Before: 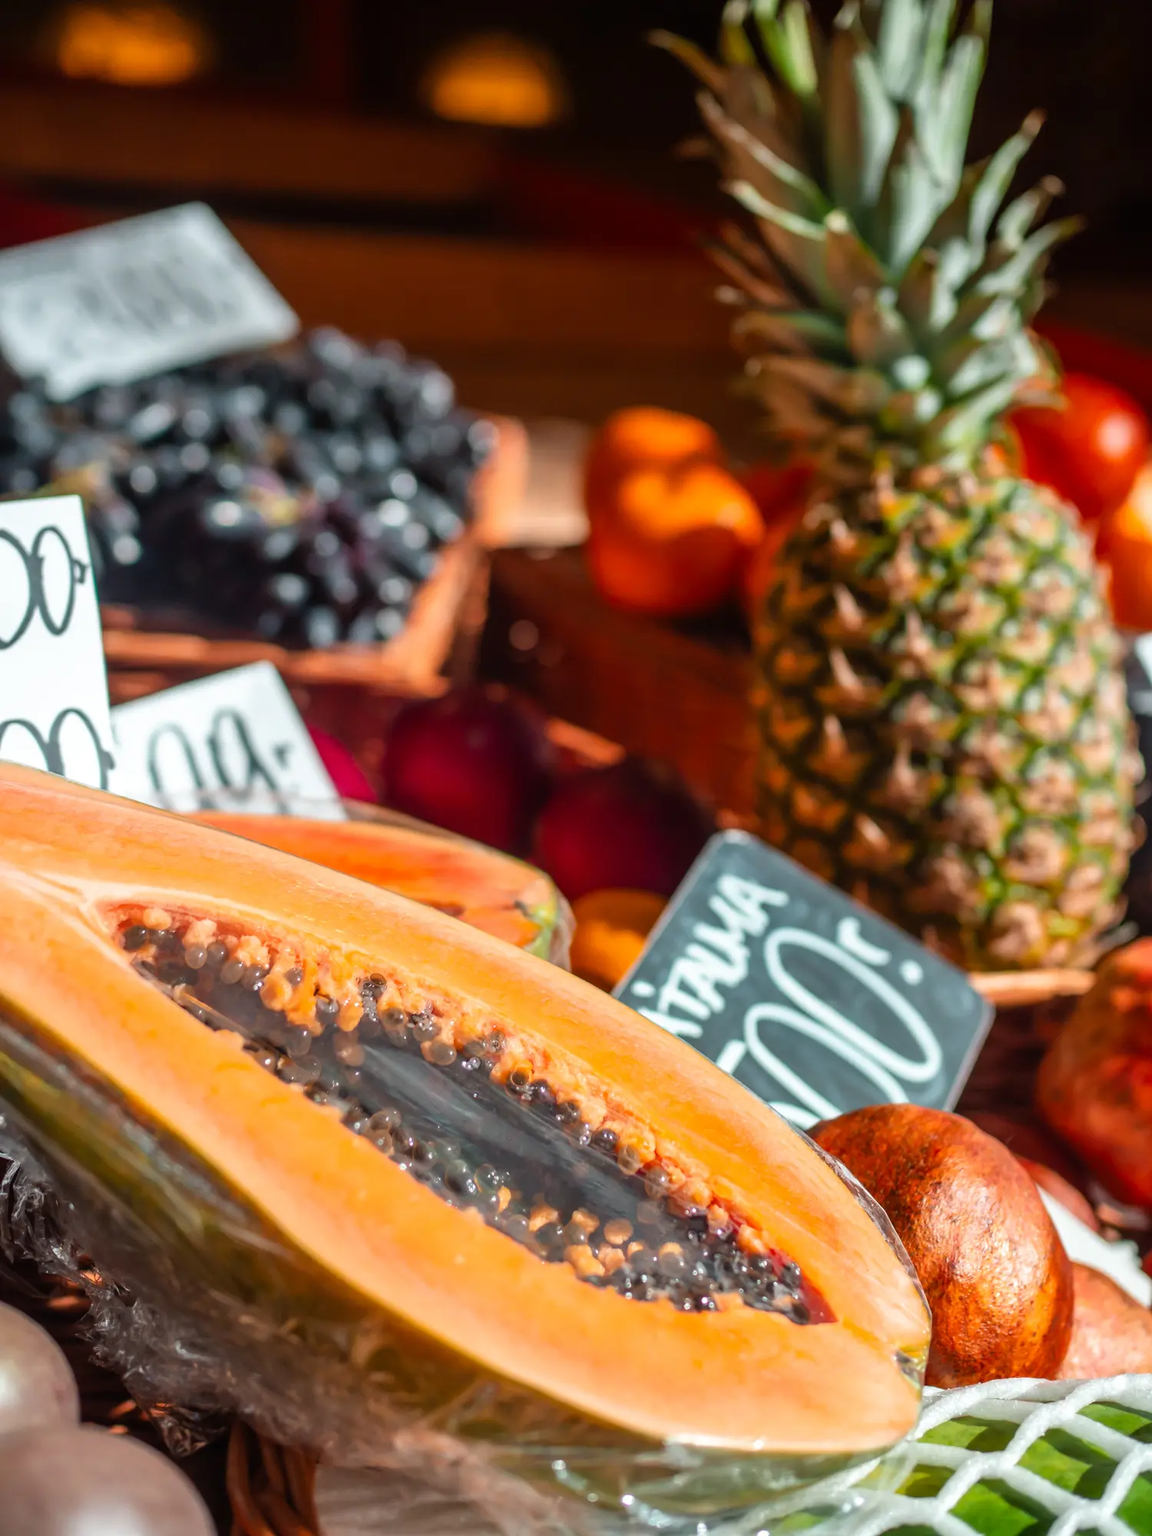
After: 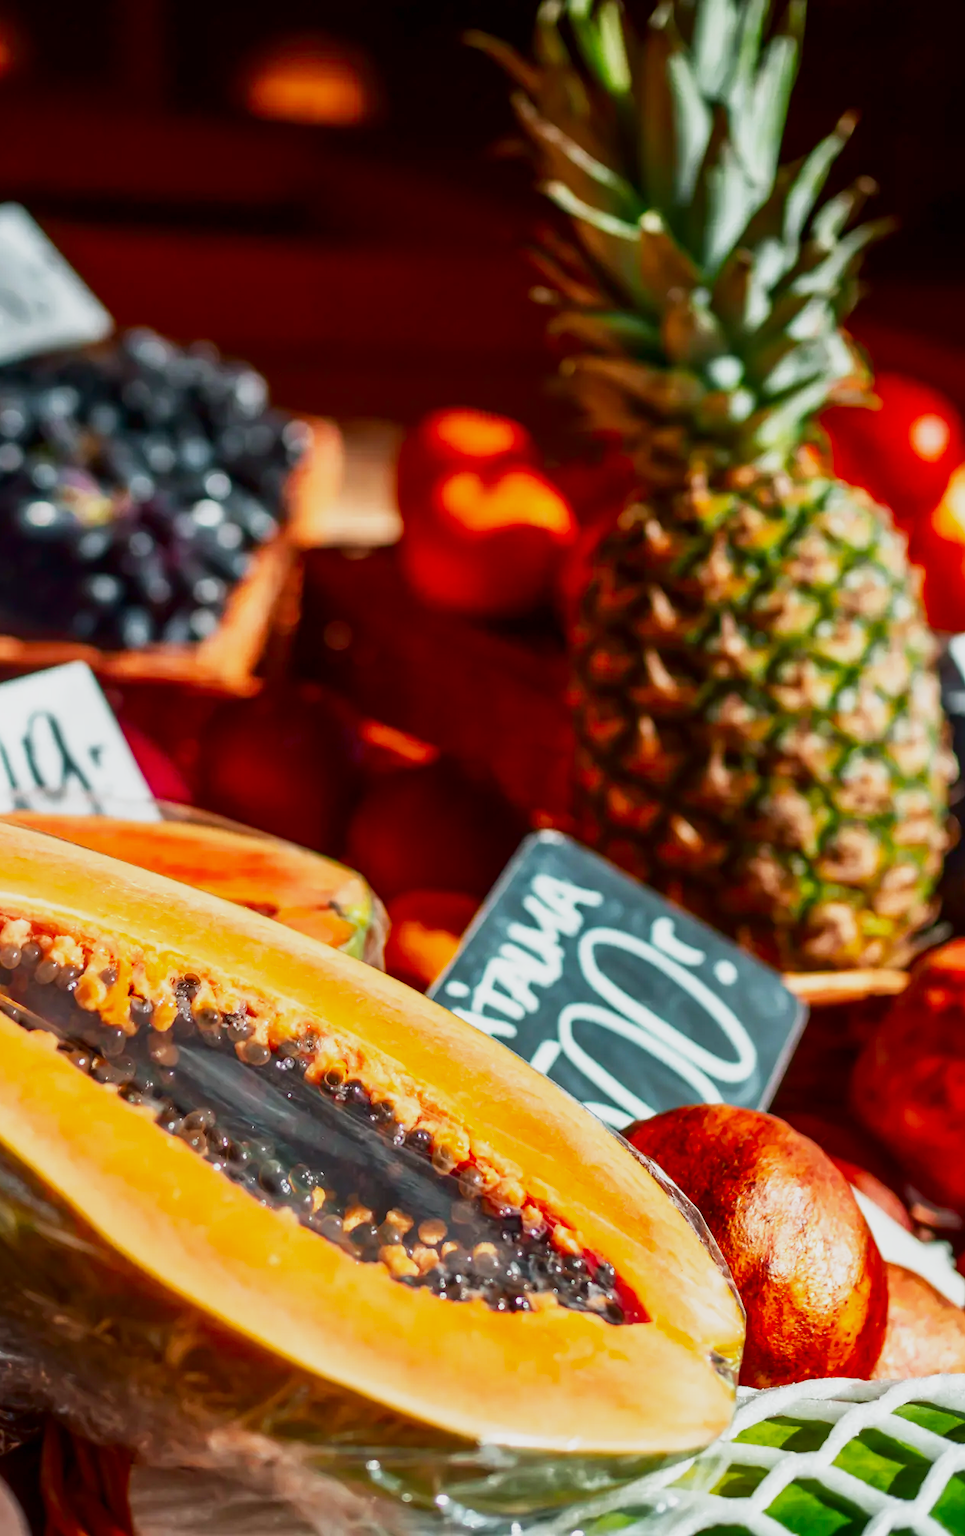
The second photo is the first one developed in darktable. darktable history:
crop: left 16.145%
contrast brightness saturation: brightness -0.25, saturation 0.2
base curve: curves: ch0 [(0, 0) (0.088, 0.125) (0.176, 0.251) (0.354, 0.501) (0.613, 0.749) (1, 0.877)], preserve colors none
